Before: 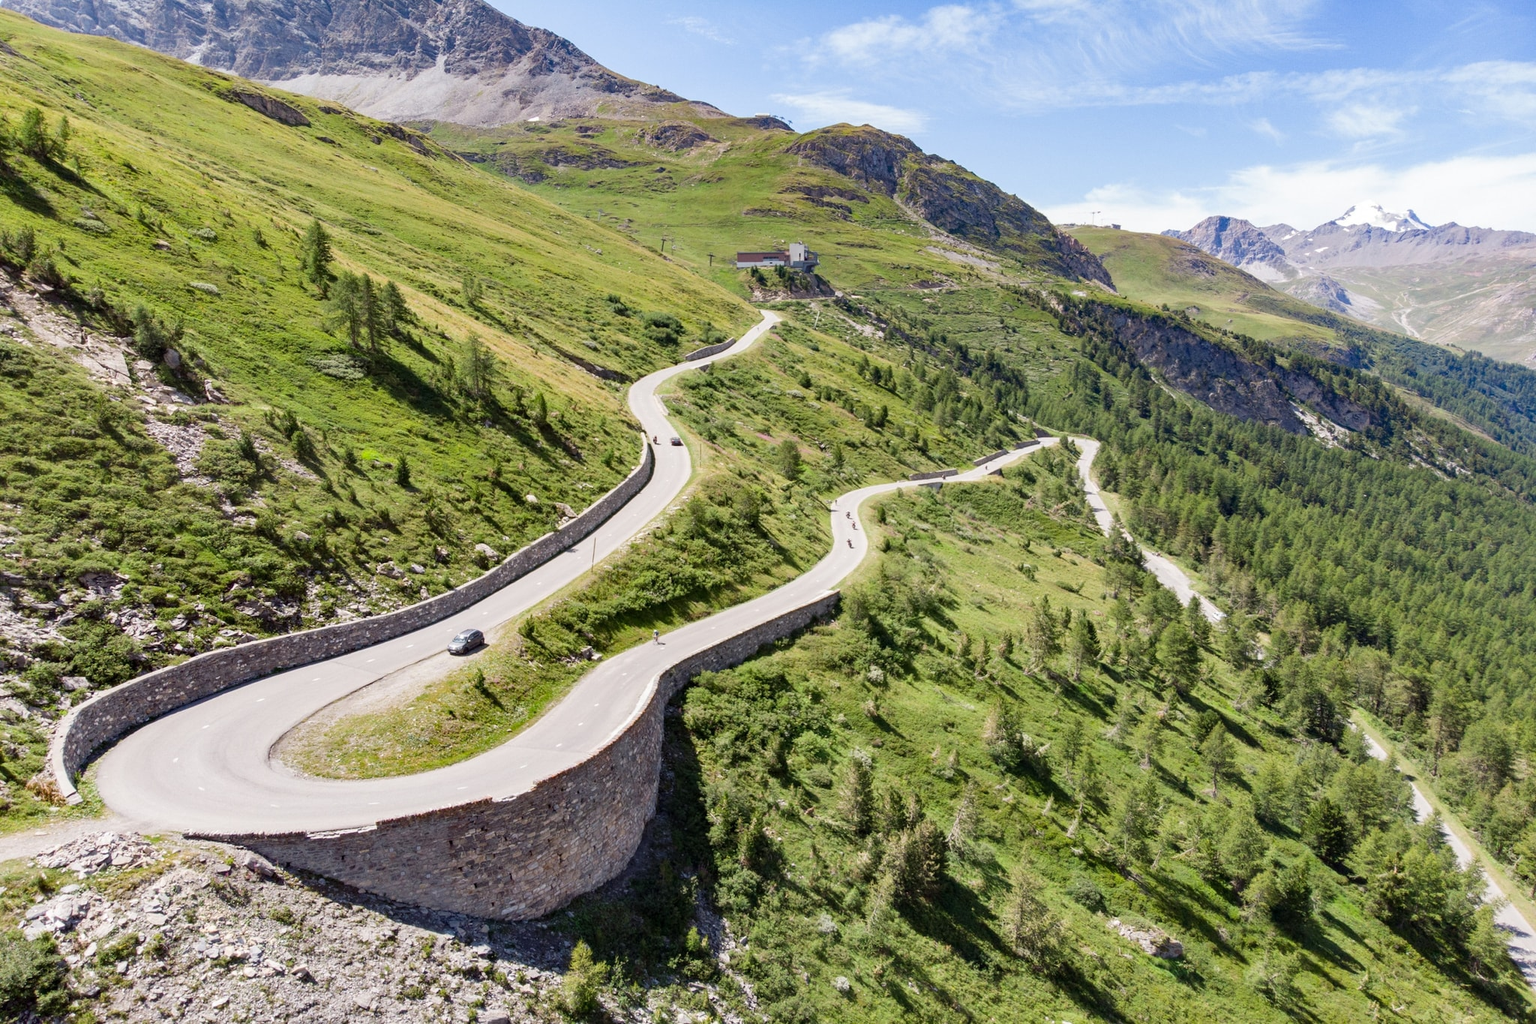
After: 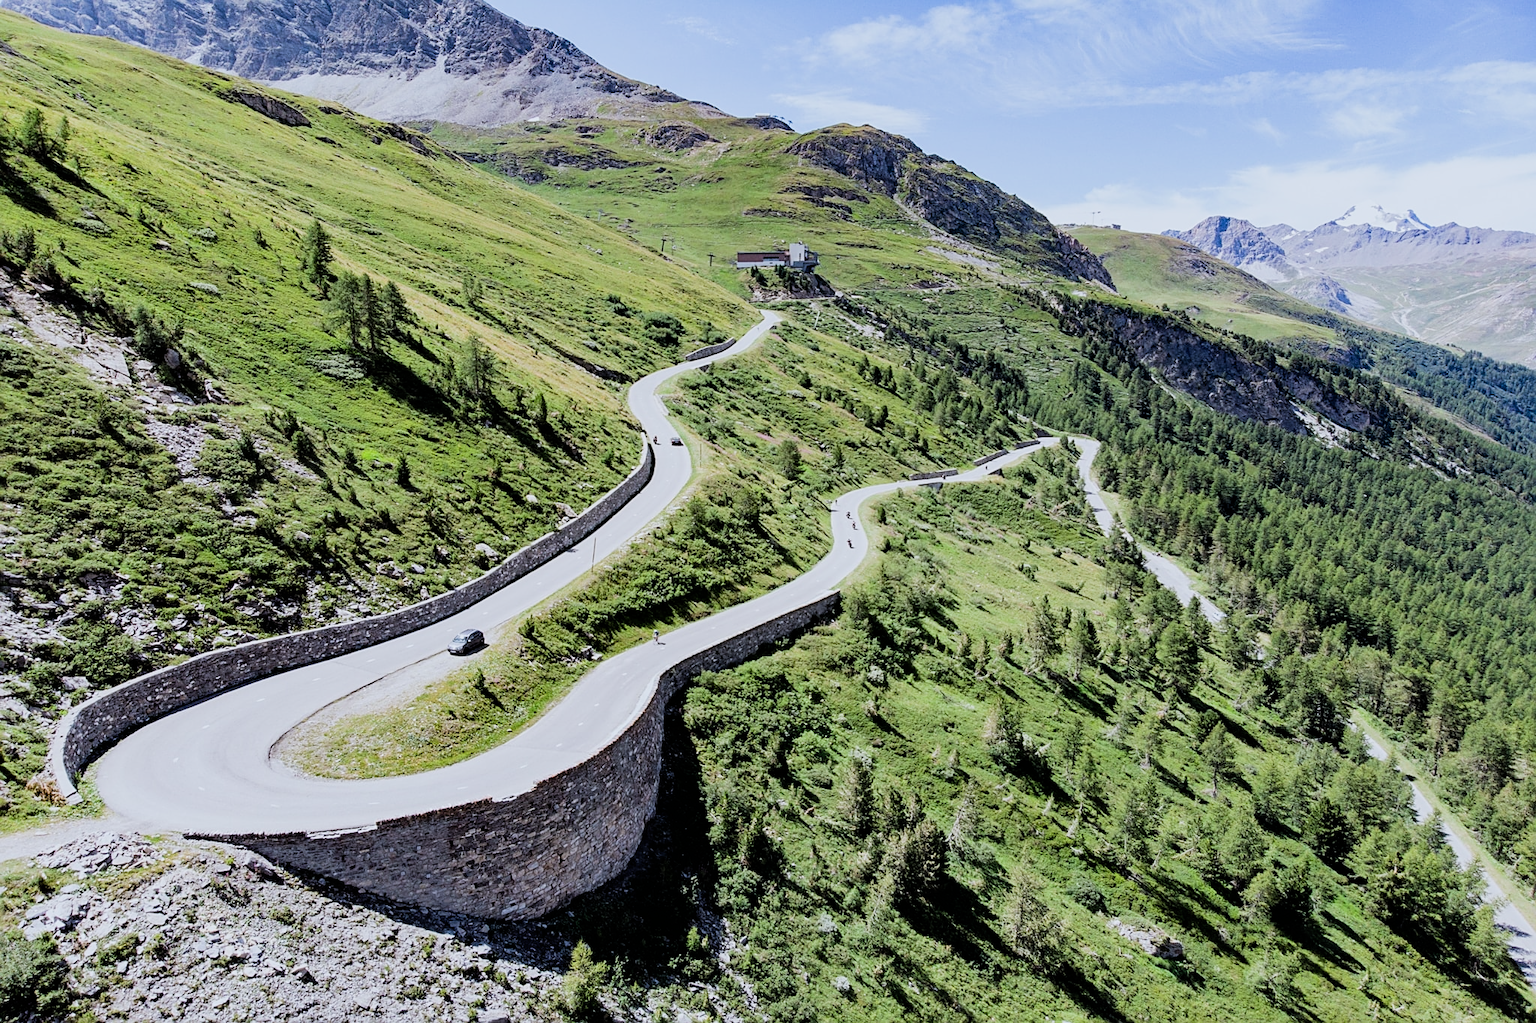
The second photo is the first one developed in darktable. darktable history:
sharpen: on, module defaults
filmic rgb: black relative exposure -5 EV, hardness 2.88, contrast 1.3, highlights saturation mix -30%
color calibration: x 0.372, y 0.386, temperature 4283.97 K
